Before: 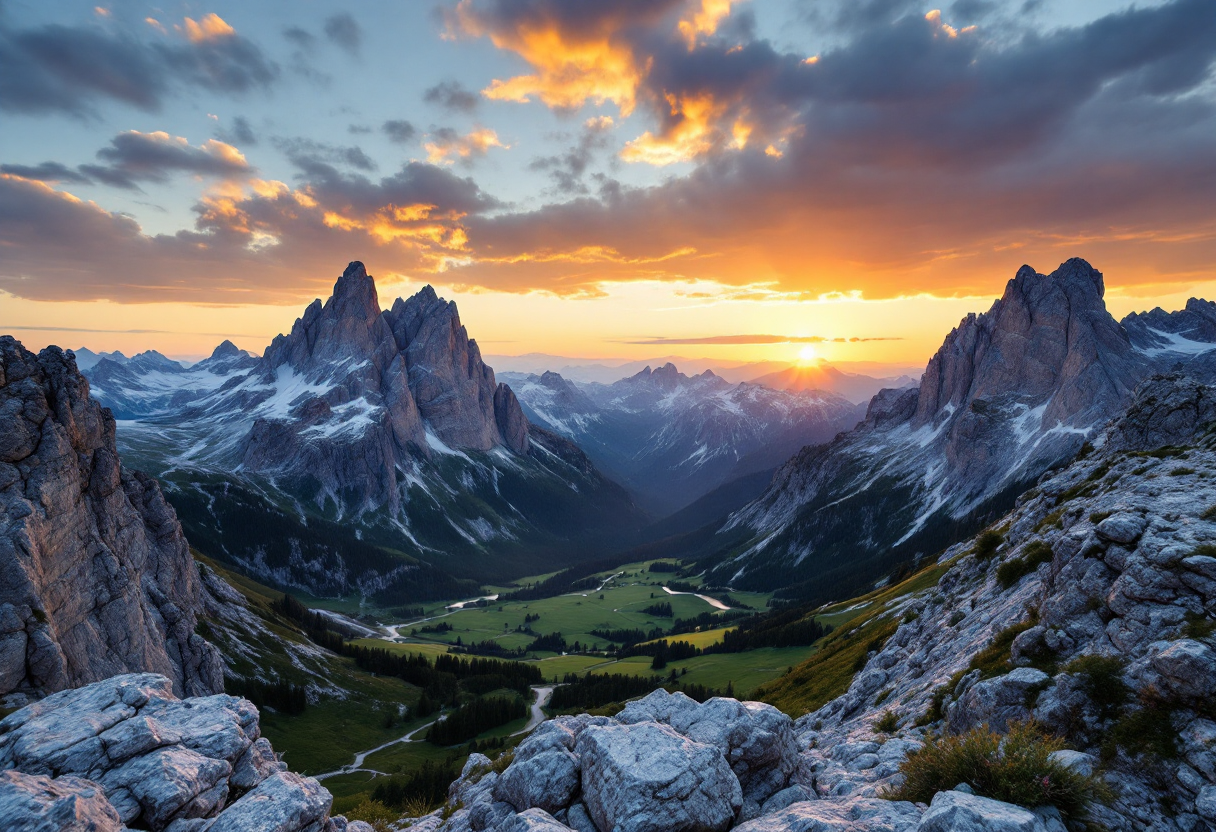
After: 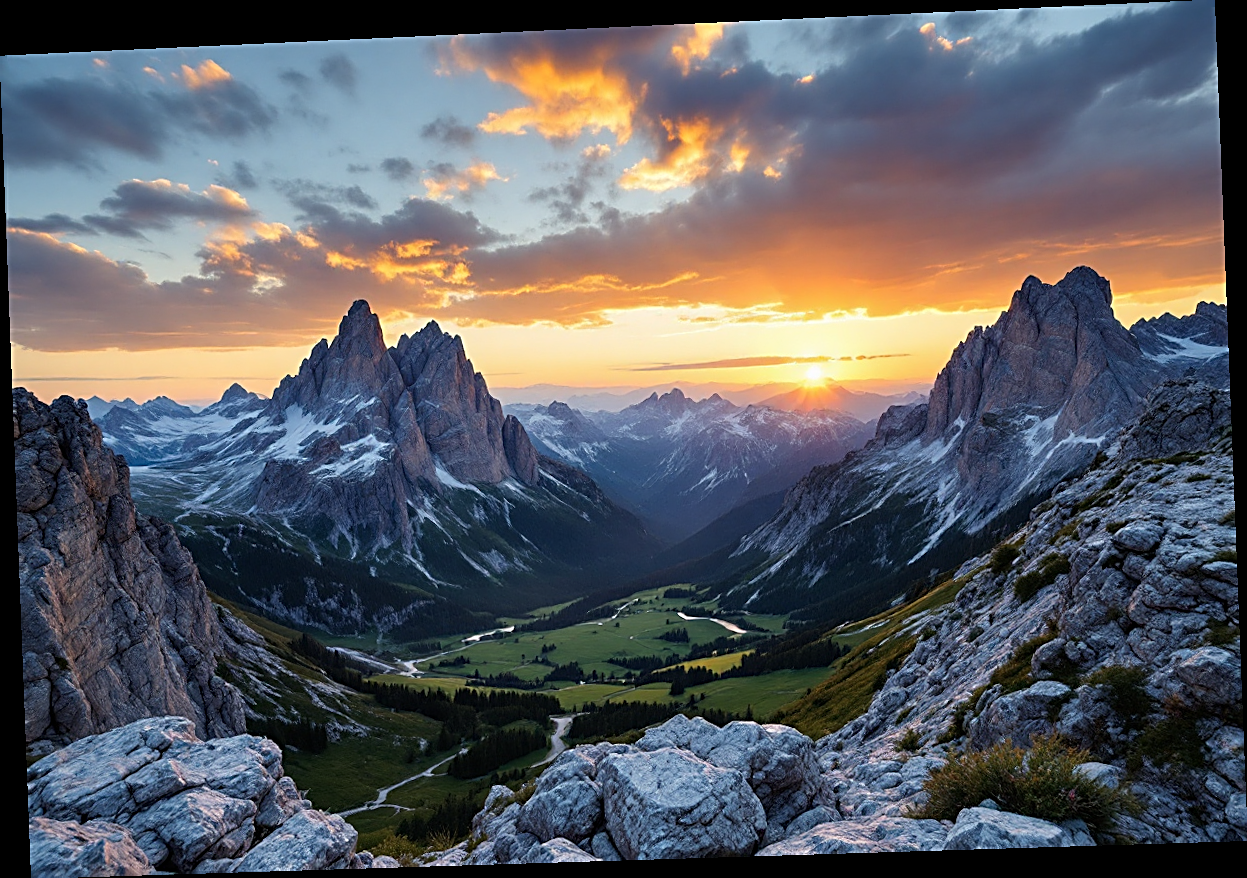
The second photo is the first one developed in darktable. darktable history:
sharpen: radius 2.531, amount 0.628
rotate and perspective: rotation -2.22°, lens shift (horizontal) -0.022, automatic cropping off
